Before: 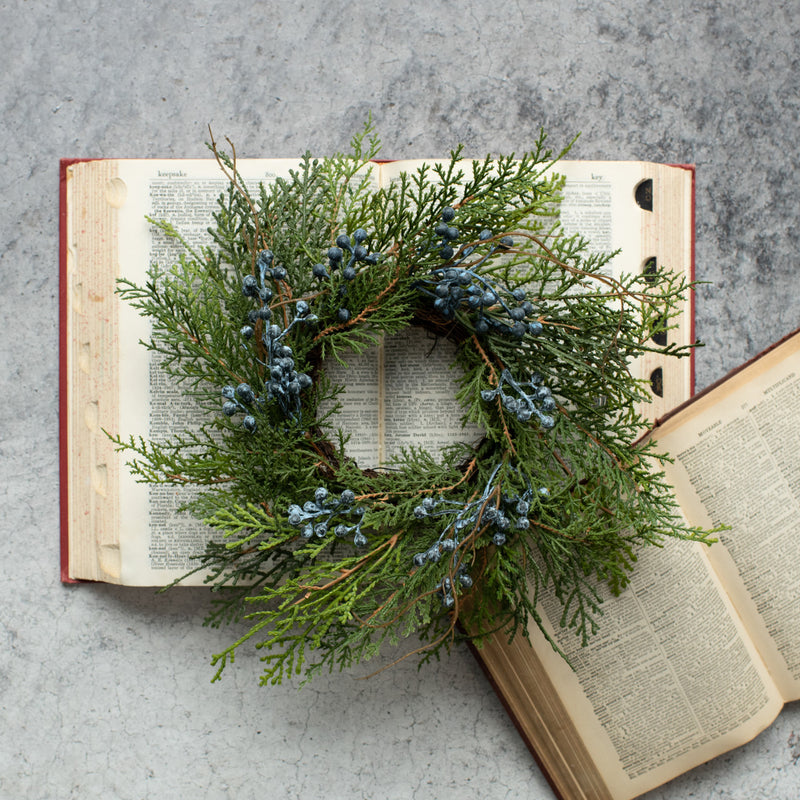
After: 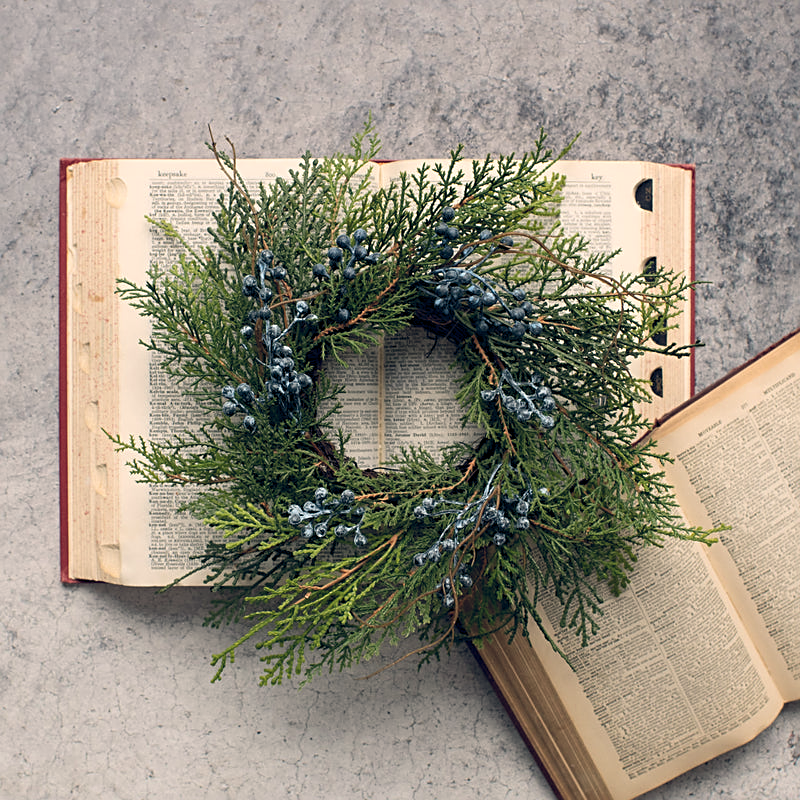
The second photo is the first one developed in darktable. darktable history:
color balance rgb: shadows lift › hue 87.51°, highlights gain › chroma 3.21%, highlights gain › hue 55.1°, global offset › chroma 0.15%, global offset › hue 253.66°, linear chroma grading › global chroma 0.5%
sharpen: on, module defaults
